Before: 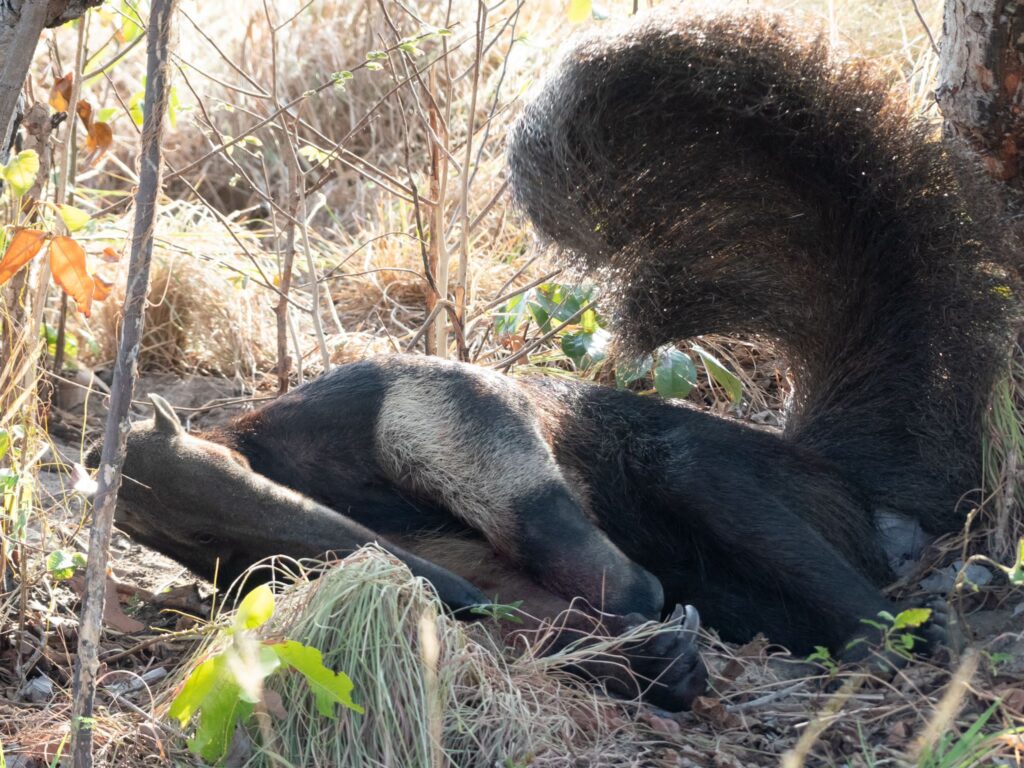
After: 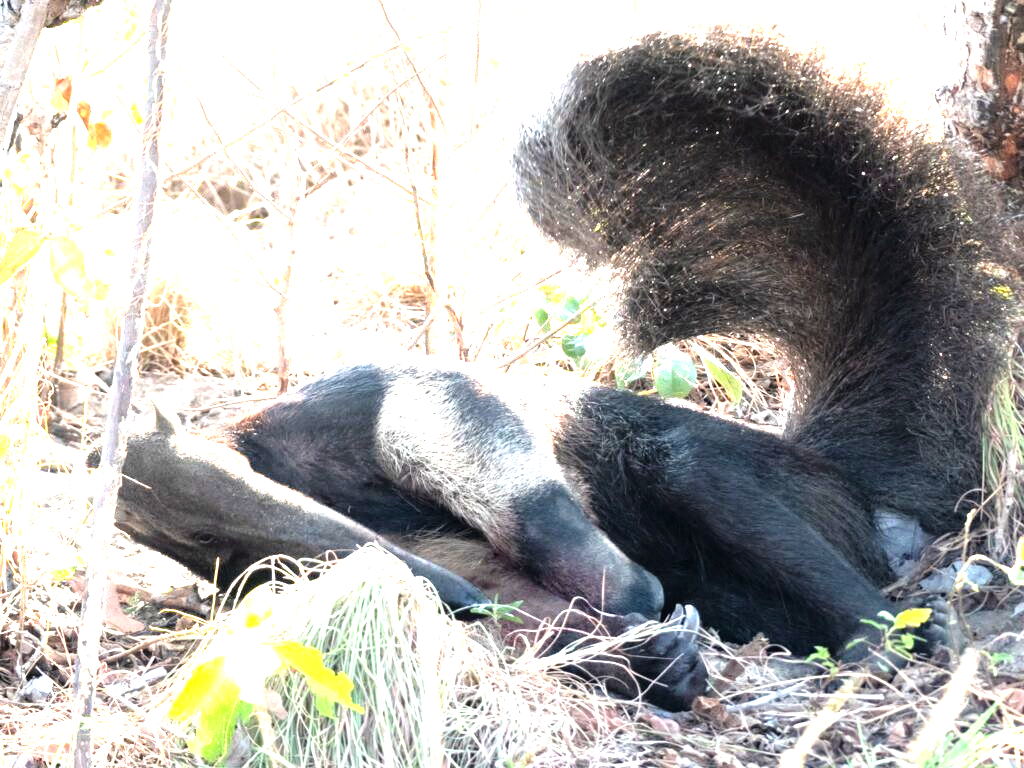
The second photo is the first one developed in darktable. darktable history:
tone equalizer: -8 EV -1.07 EV, -7 EV -0.986 EV, -6 EV -0.857 EV, -5 EV -0.596 EV, -3 EV 0.597 EV, -2 EV 0.884 EV, -1 EV 0.99 EV, +0 EV 1.07 EV
exposure: exposure 1.206 EV, compensate exposure bias true, compensate highlight preservation false
